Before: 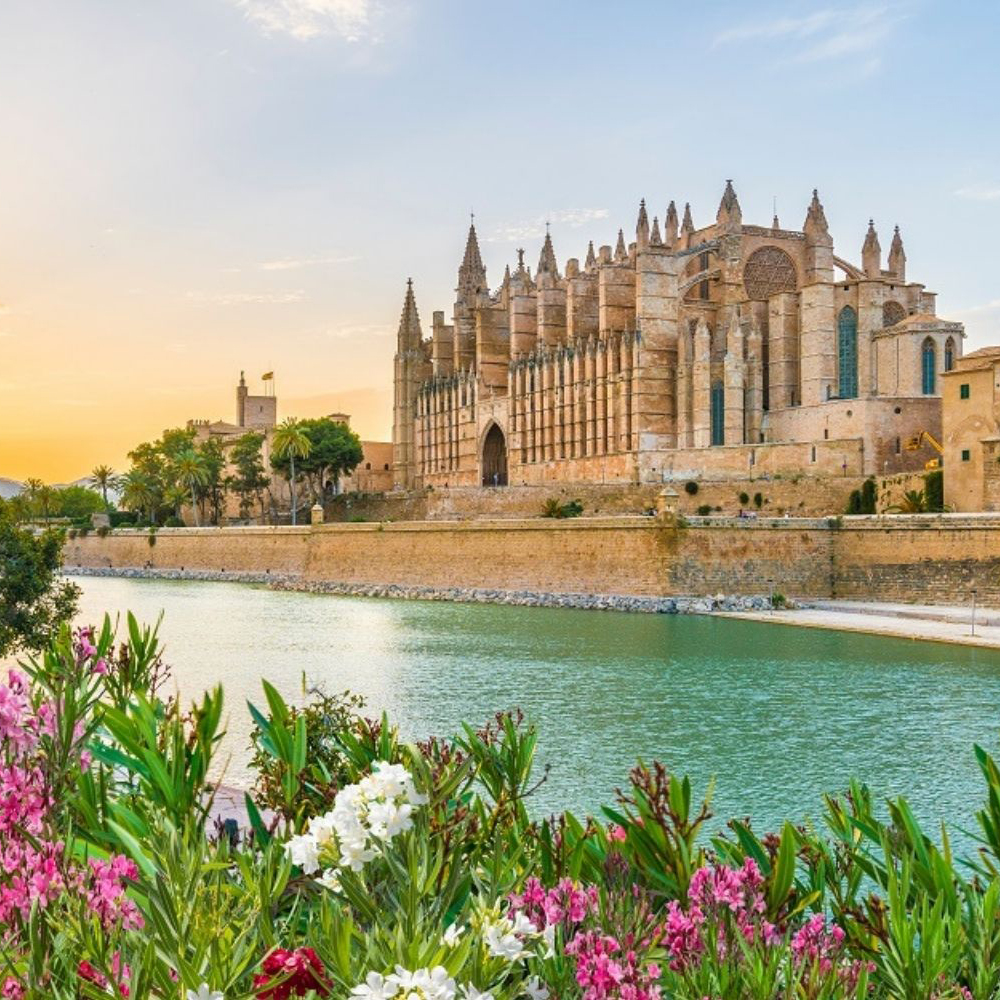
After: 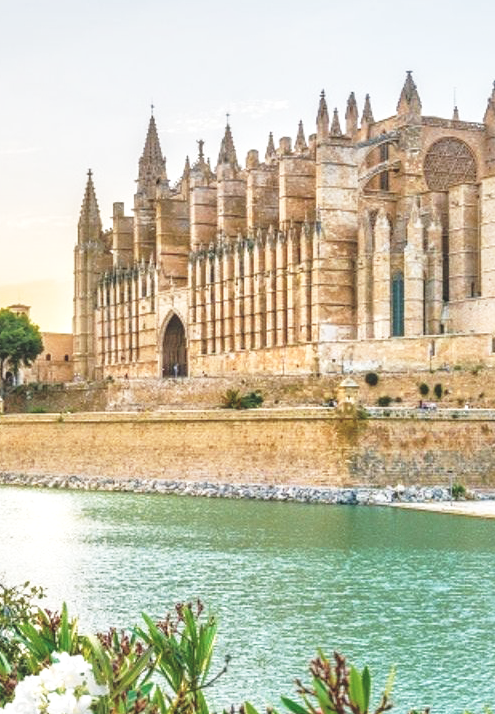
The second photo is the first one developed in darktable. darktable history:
color correction: saturation 0.85
crop: left 32.075%, top 10.976%, right 18.355%, bottom 17.596%
exposure: black level correction -0.023, exposure -0.039 EV, compensate highlight preservation false
base curve: curves: ch0 [(0, 0) (0.028, 0.03) (0.121, 0.232) (0.46, 0.748) (0.859, 0.968) (1, 1)], preserve colors none
tone curve: curves: ch0 [(0, 0) (0.003, 0.003) (0.011, 0.015) (0.025, 0.031) (0.044, 0.056) (0.069, 0.083) (0.1, 0.113) (0.136, 0.145) (0.177, 0.184) (0.224, 0.225) (0.277, 0.275) (0.335, 0.327) (0.399, 0.385) (0.468, 0.447) (0.543, 0.528) (0.623, 0.611) (0.709, 0.703) (0.801, 0.802) (0.898, 0.902) (1, 1)], preserve colors none
shadows and highlights: shadows 10, white point adjustment 1, highlights -40
local contrast: on, module defaults
